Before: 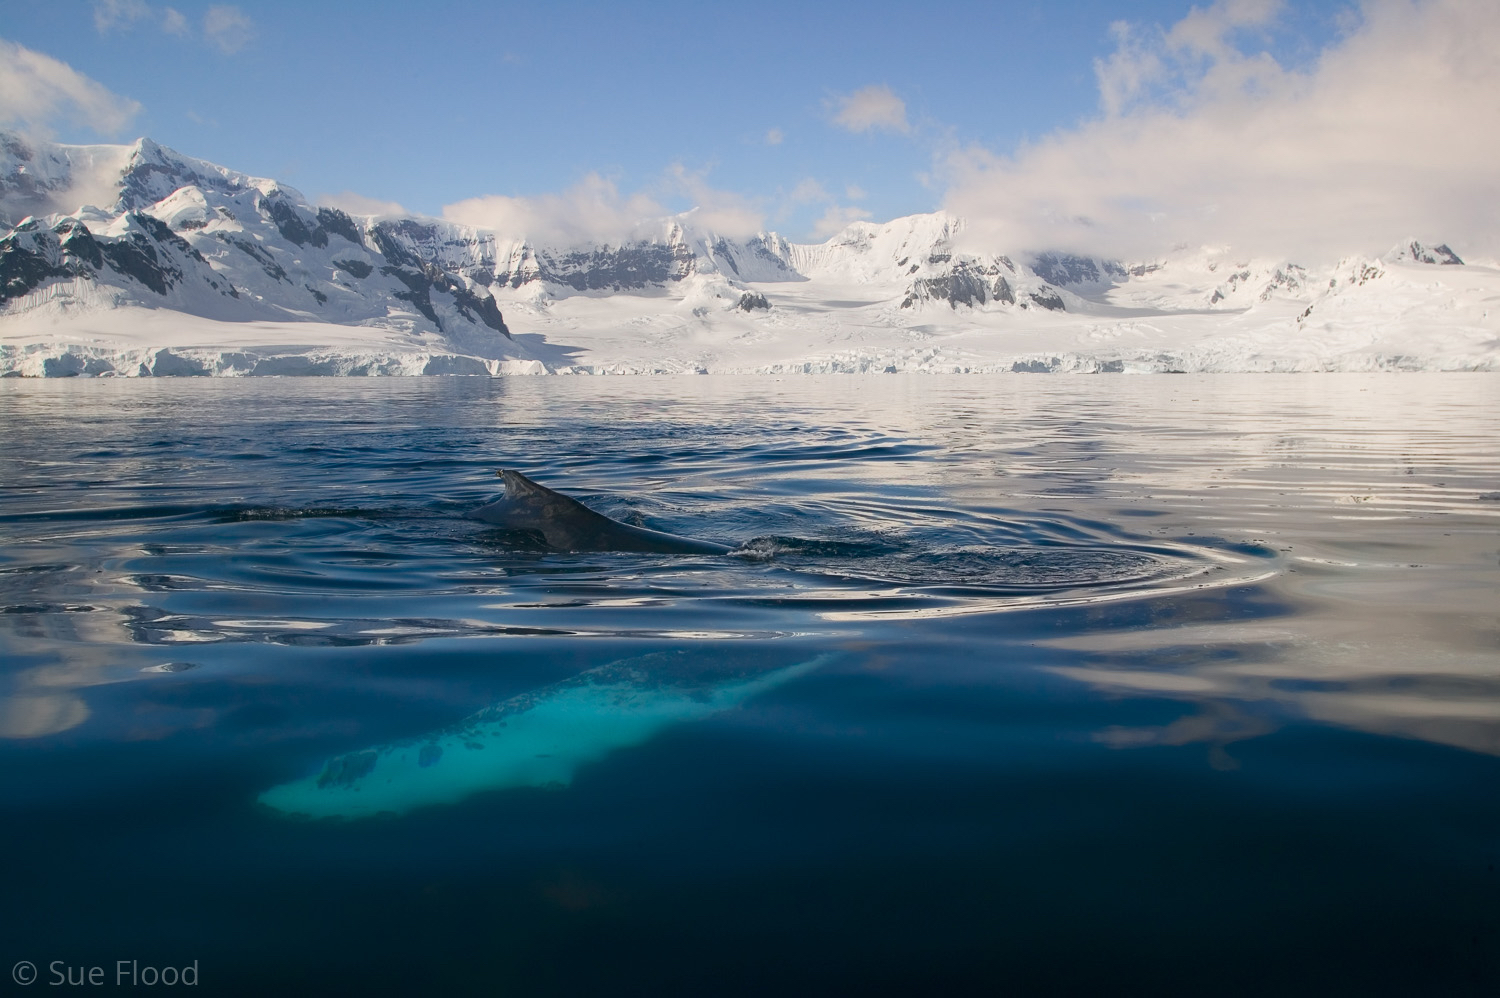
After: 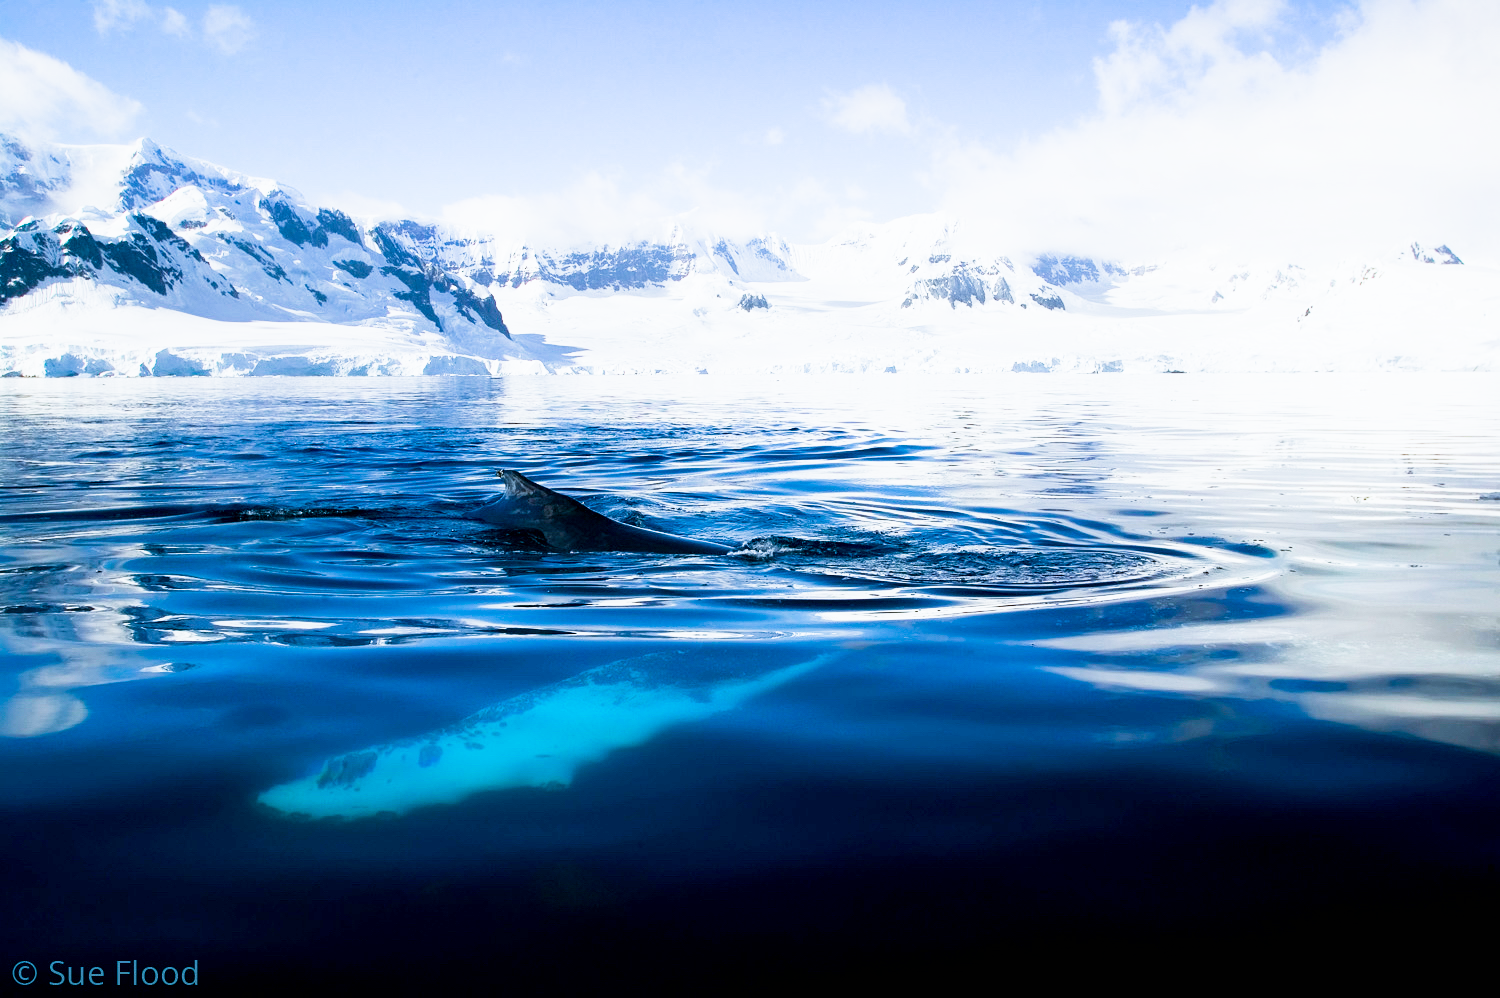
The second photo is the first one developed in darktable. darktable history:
sigmoid: contrast 1.86, skew 0.35
color calibration: illuminant as shot in camera, x 0.383, y 0.38, temperature 3949.15 K, gamut compression 1.66
exposure: black level correction 0.011, exposure 1.088 EV, compensate exposure bias true, compensate highlight preservation false
